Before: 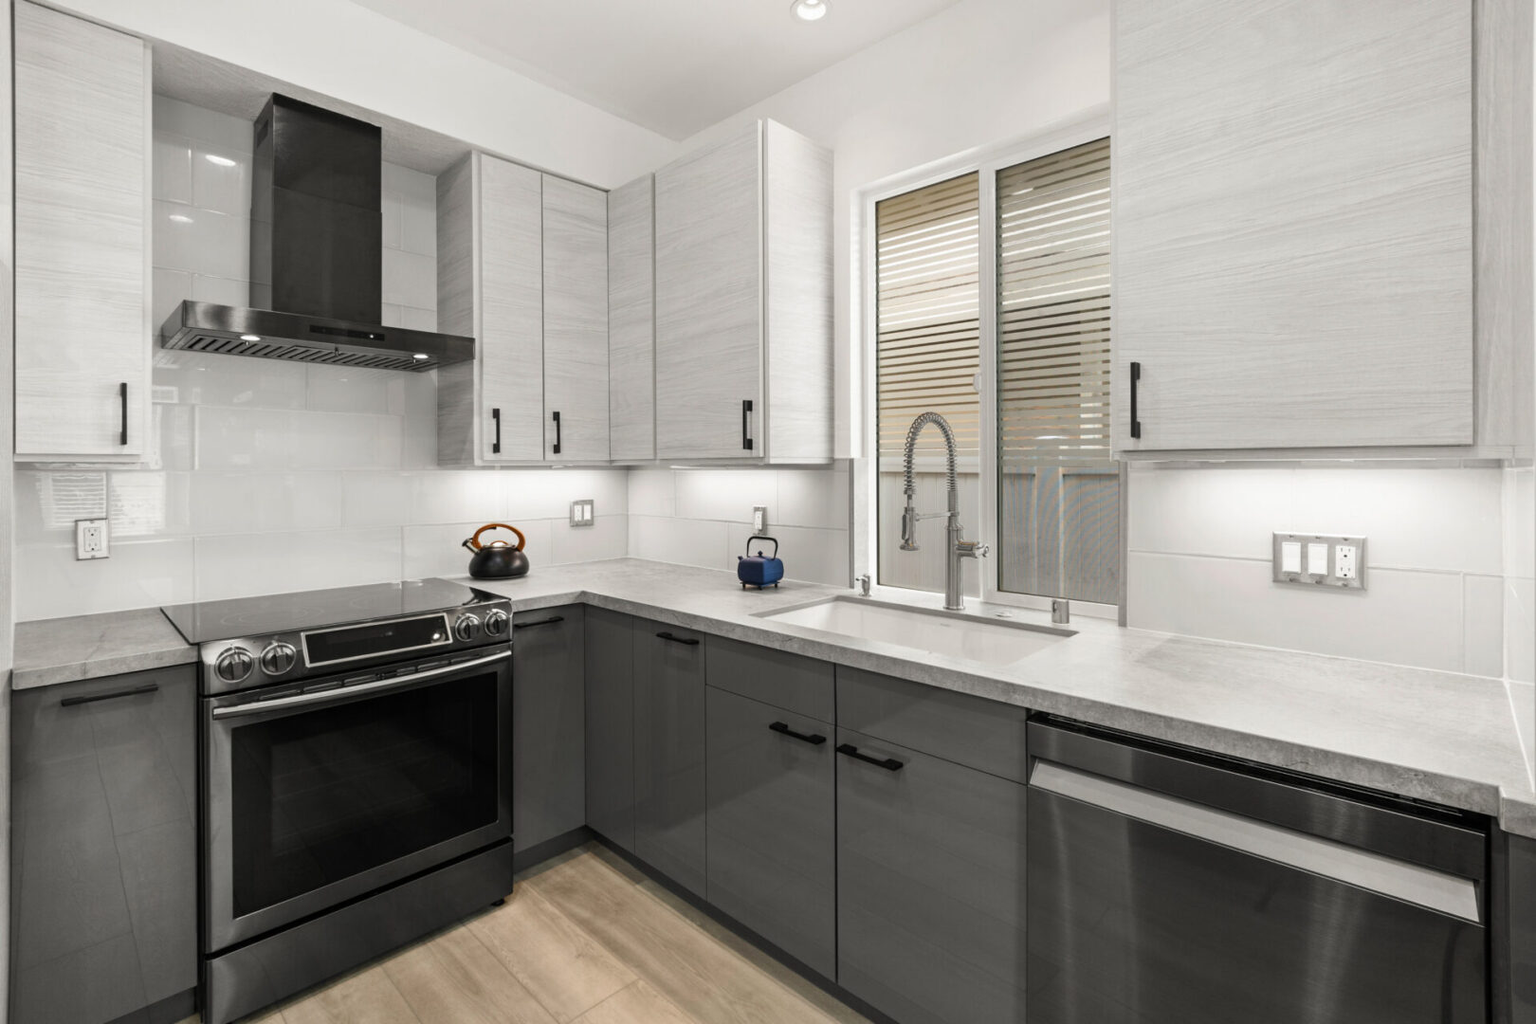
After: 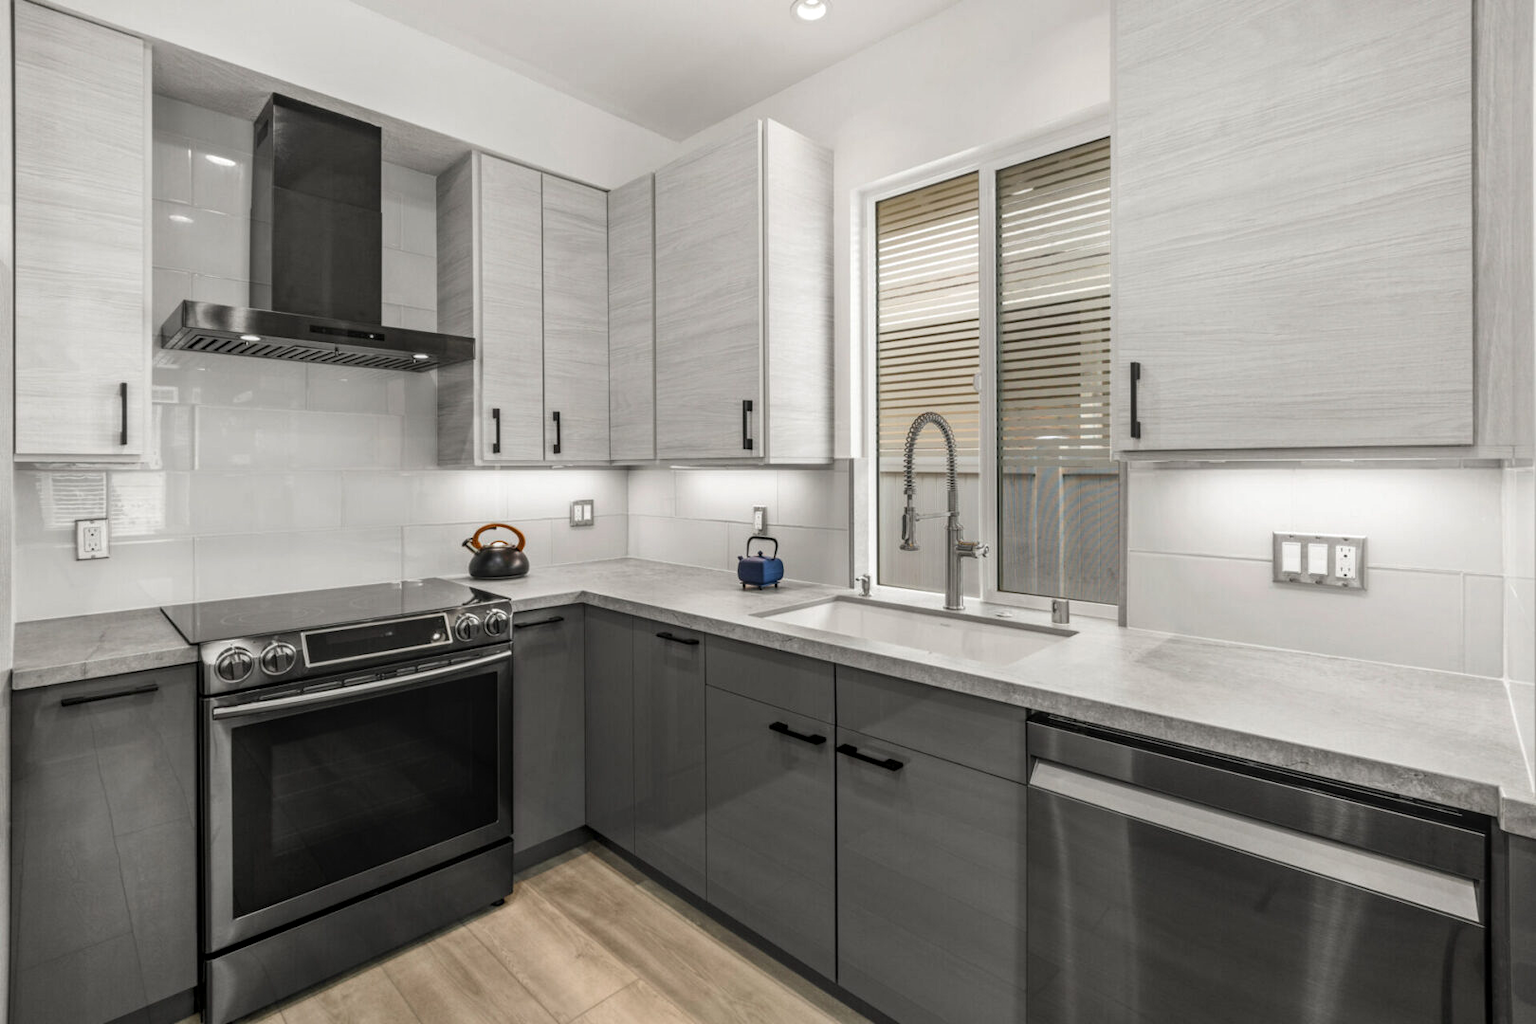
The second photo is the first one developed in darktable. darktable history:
exposure: exposure -0.041 EV, compensate highlight preservation false
local contrast: highlights 0%, shadows 0%, detail 133%
